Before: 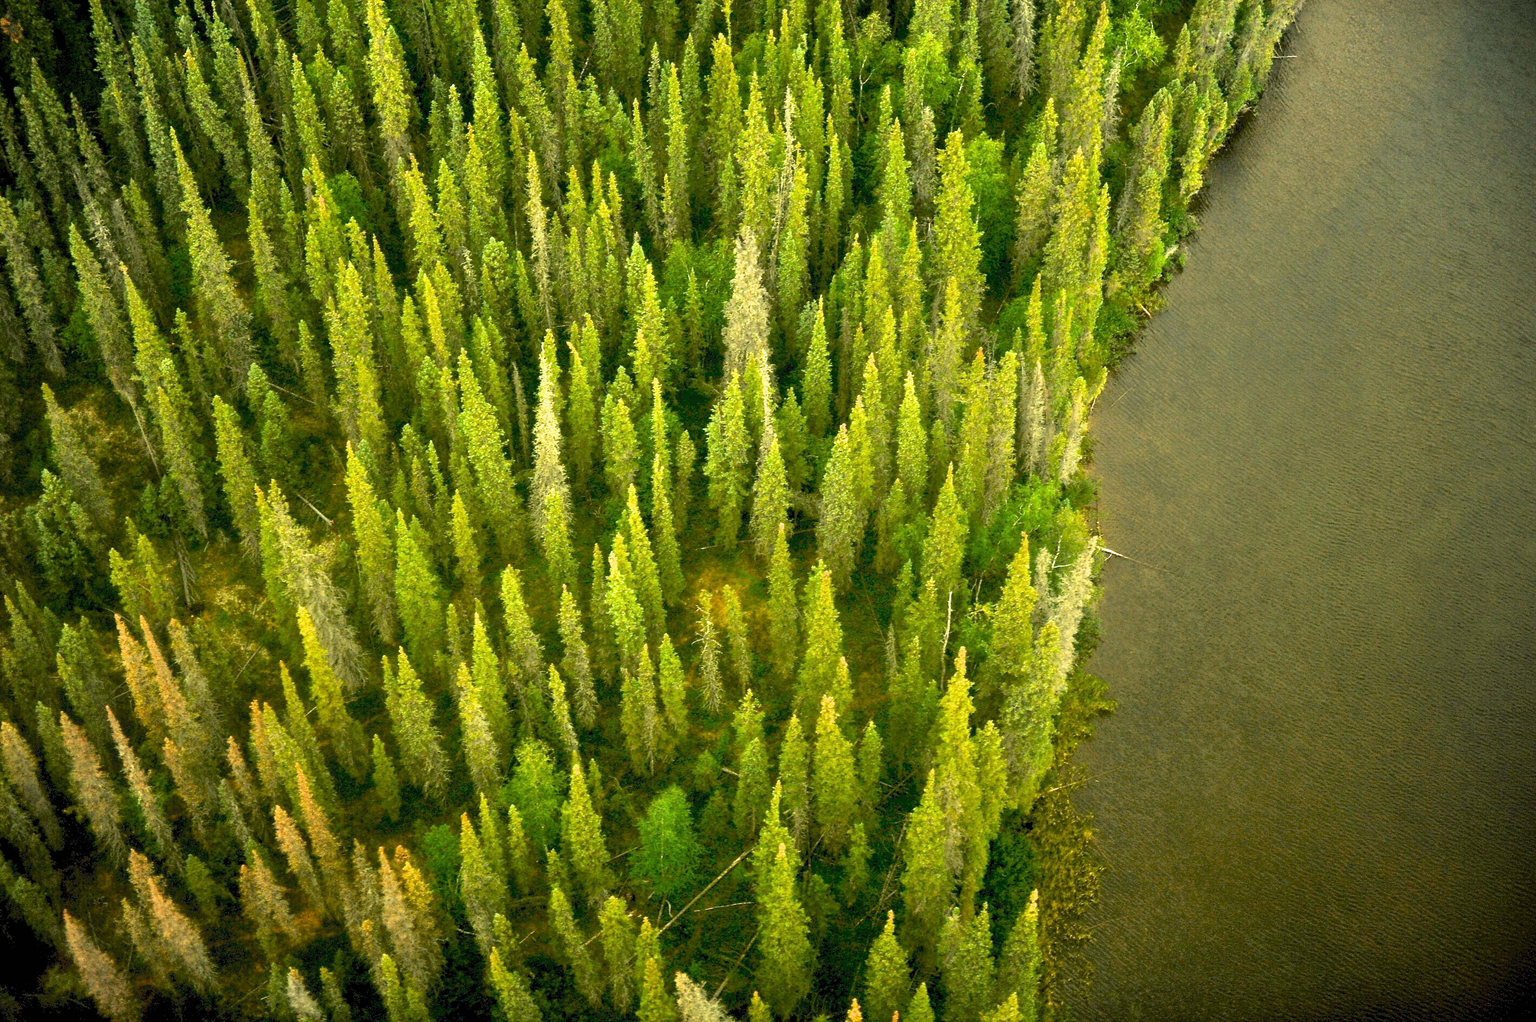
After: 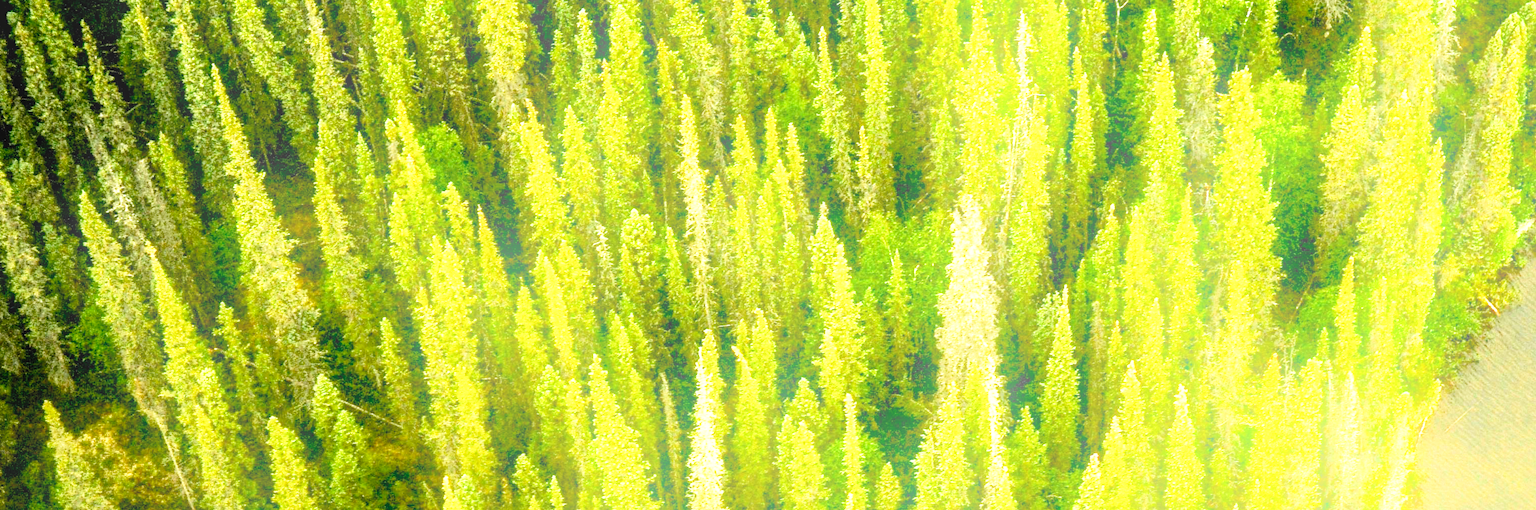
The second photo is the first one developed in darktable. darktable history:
bloom: on, module defaults
local contrast: on, module defaults
base curve: curves: ch0 [(0, 0) (0.012, 0.01) (0.073, 0.168) (0.31, 0.711) (0.645, 0.957) (1, 1)], preserve colors none
crop: left 0.579%, top 7.627%, right 23.167%, bottom 54.275%
